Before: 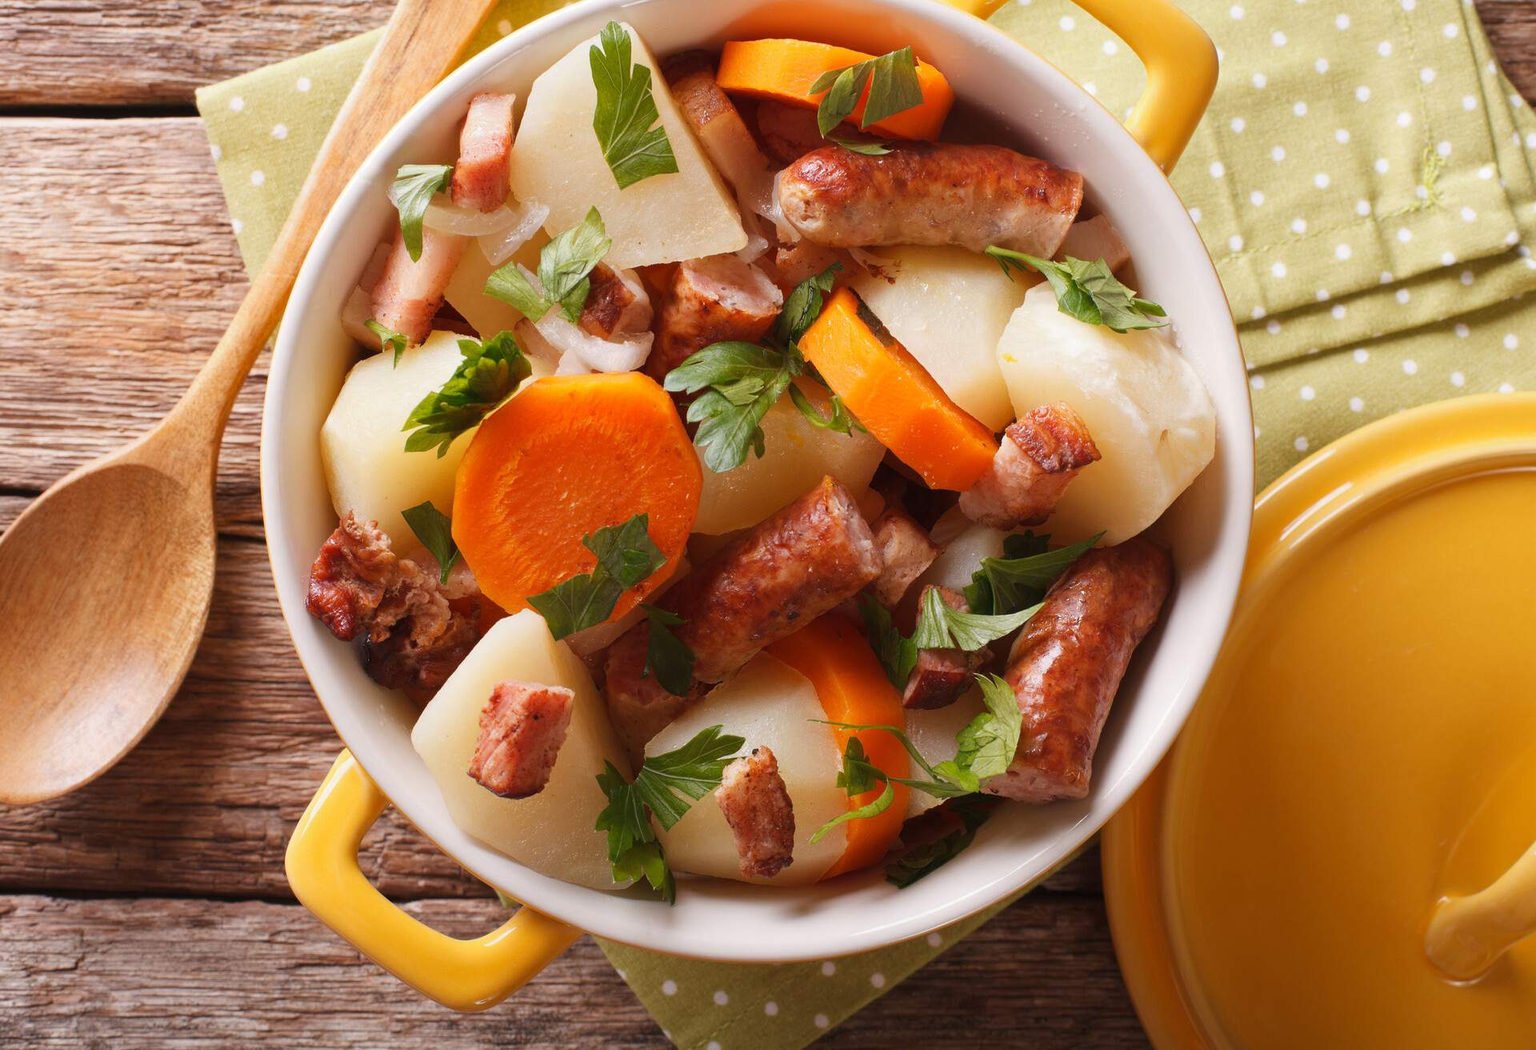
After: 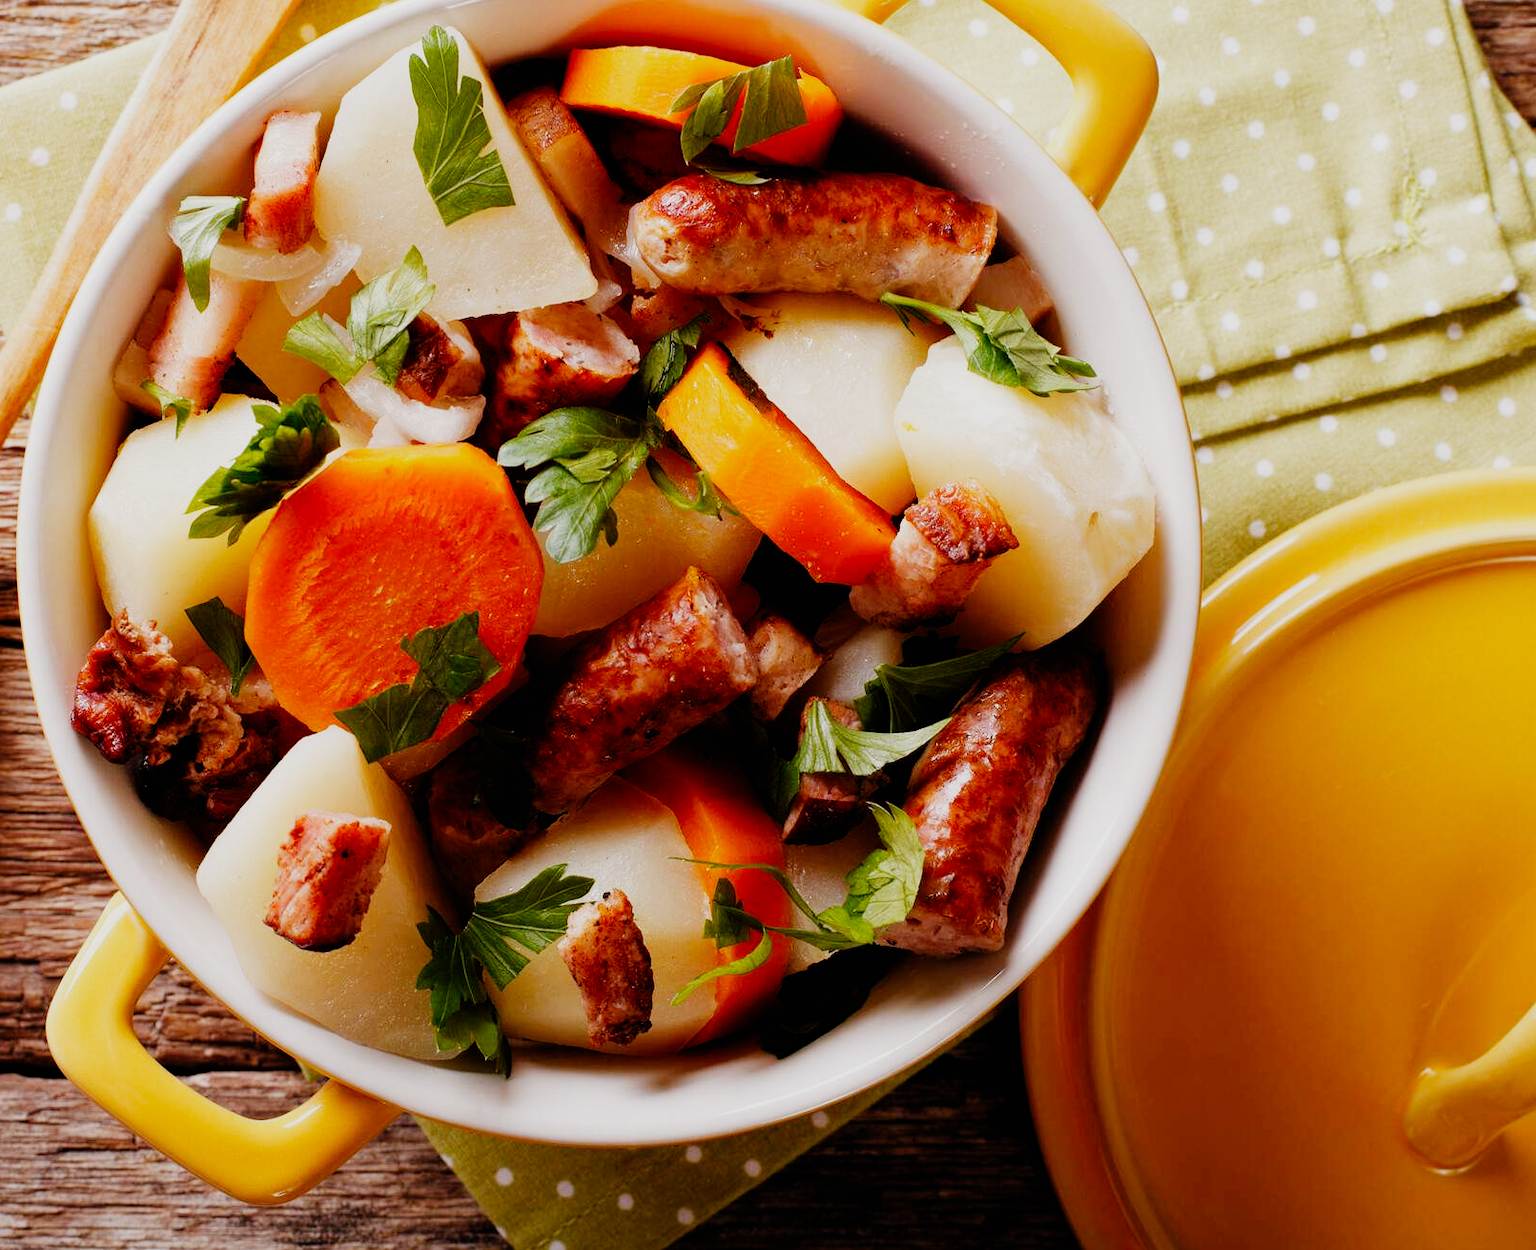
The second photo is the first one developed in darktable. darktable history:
crop: left 16.073%
filmic rgb: black relative exposure -4.97 EV, white relative exposure 3.98 EV, hardness 2.88, contrast 1.392, preserve chrominance no, color science v4 (2020), iterations of high-quality reconstruction 0
